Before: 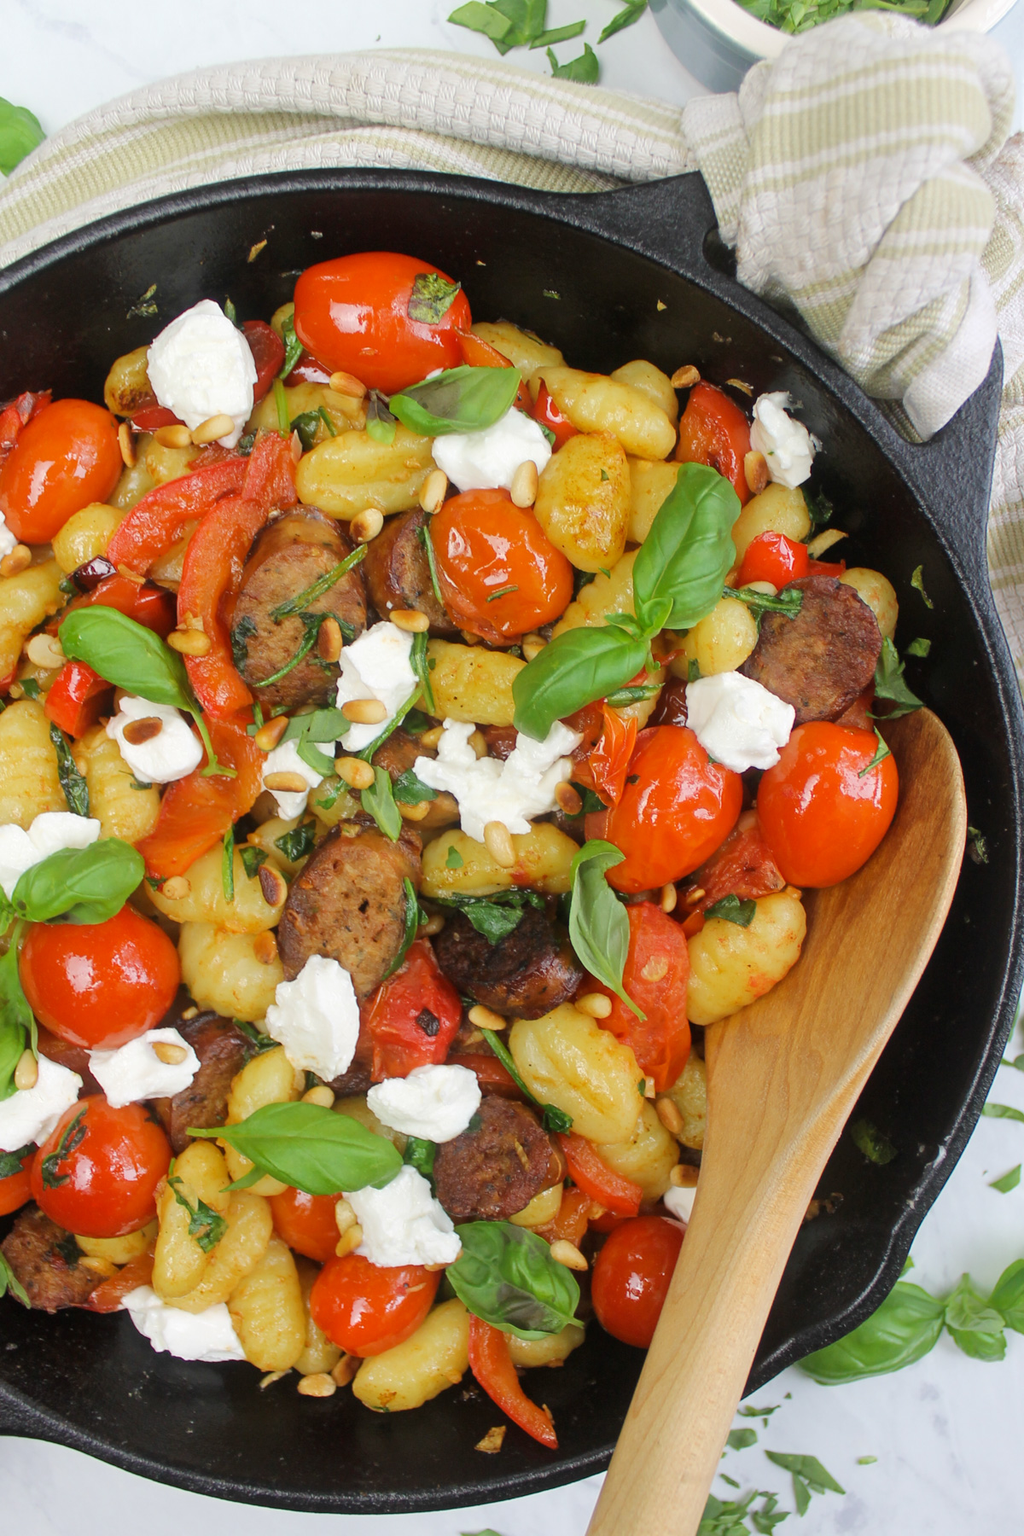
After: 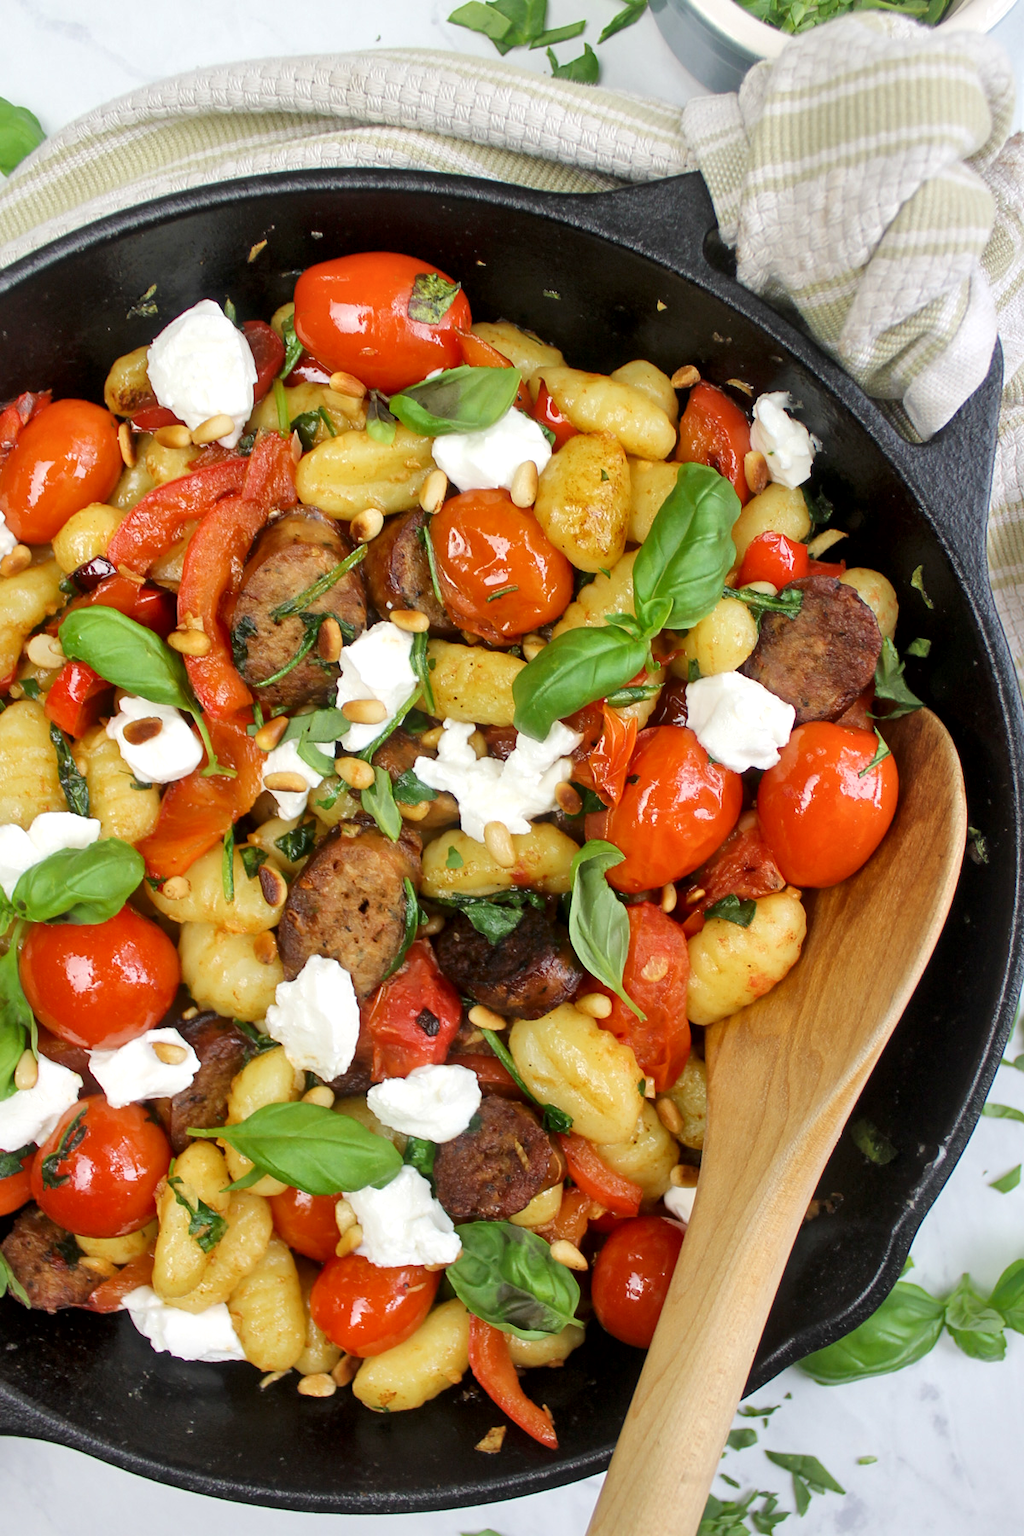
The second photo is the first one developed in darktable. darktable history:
local contrast: mode bilateral grid, contrast 26, coarseness 60, detail 152%, midtone range 0.2
